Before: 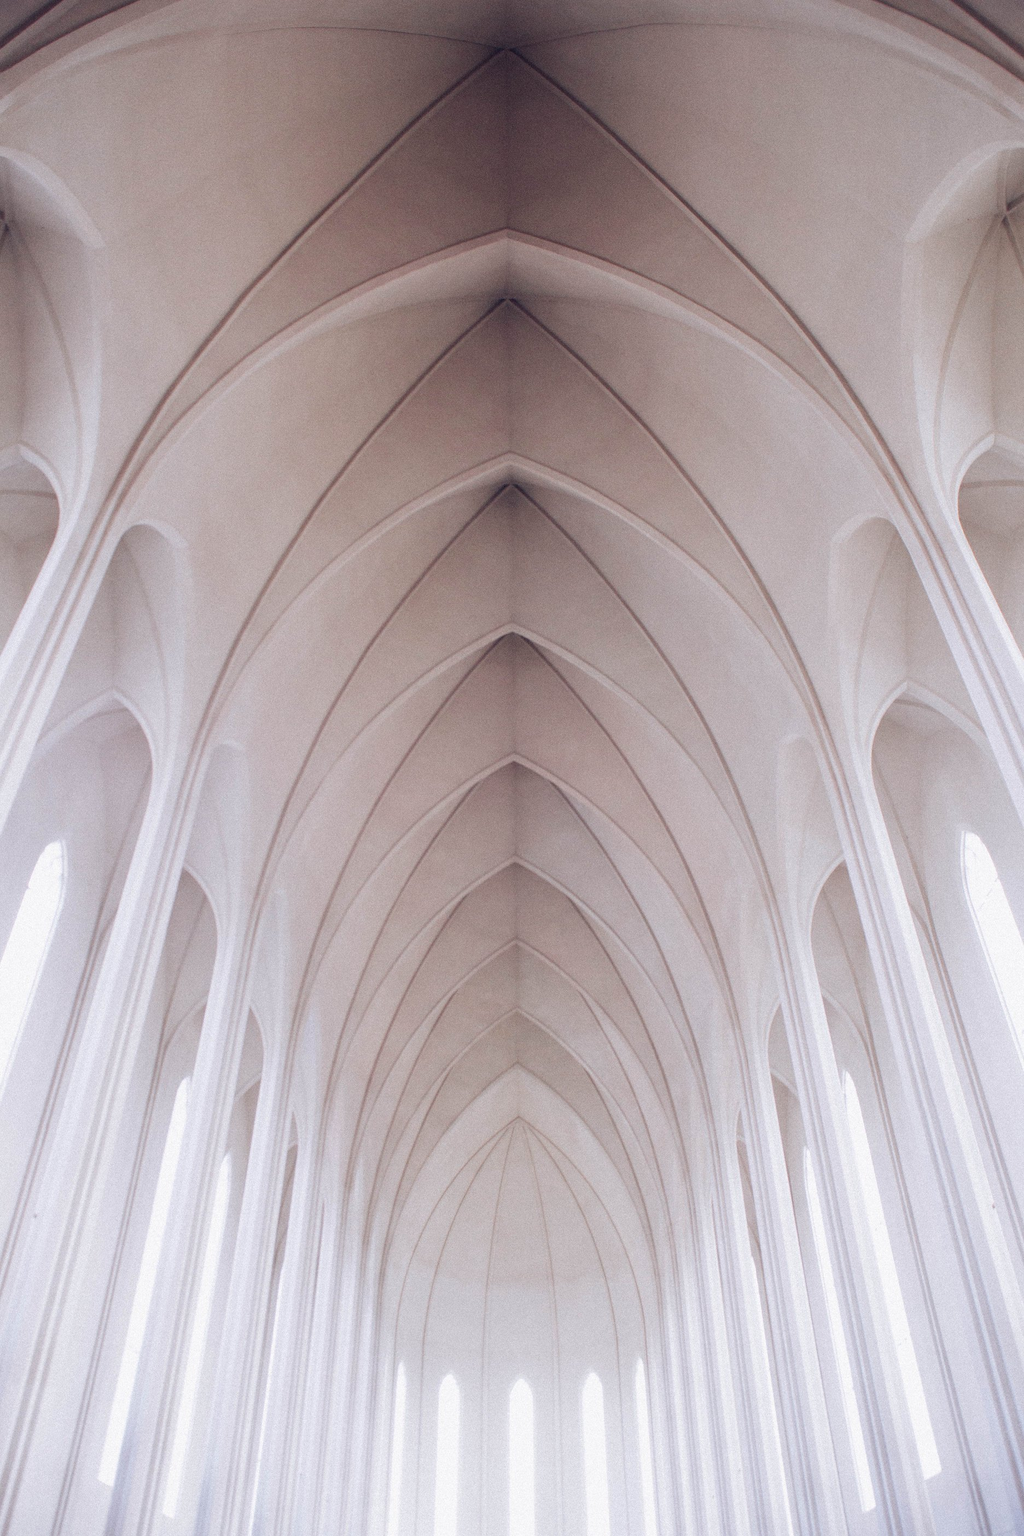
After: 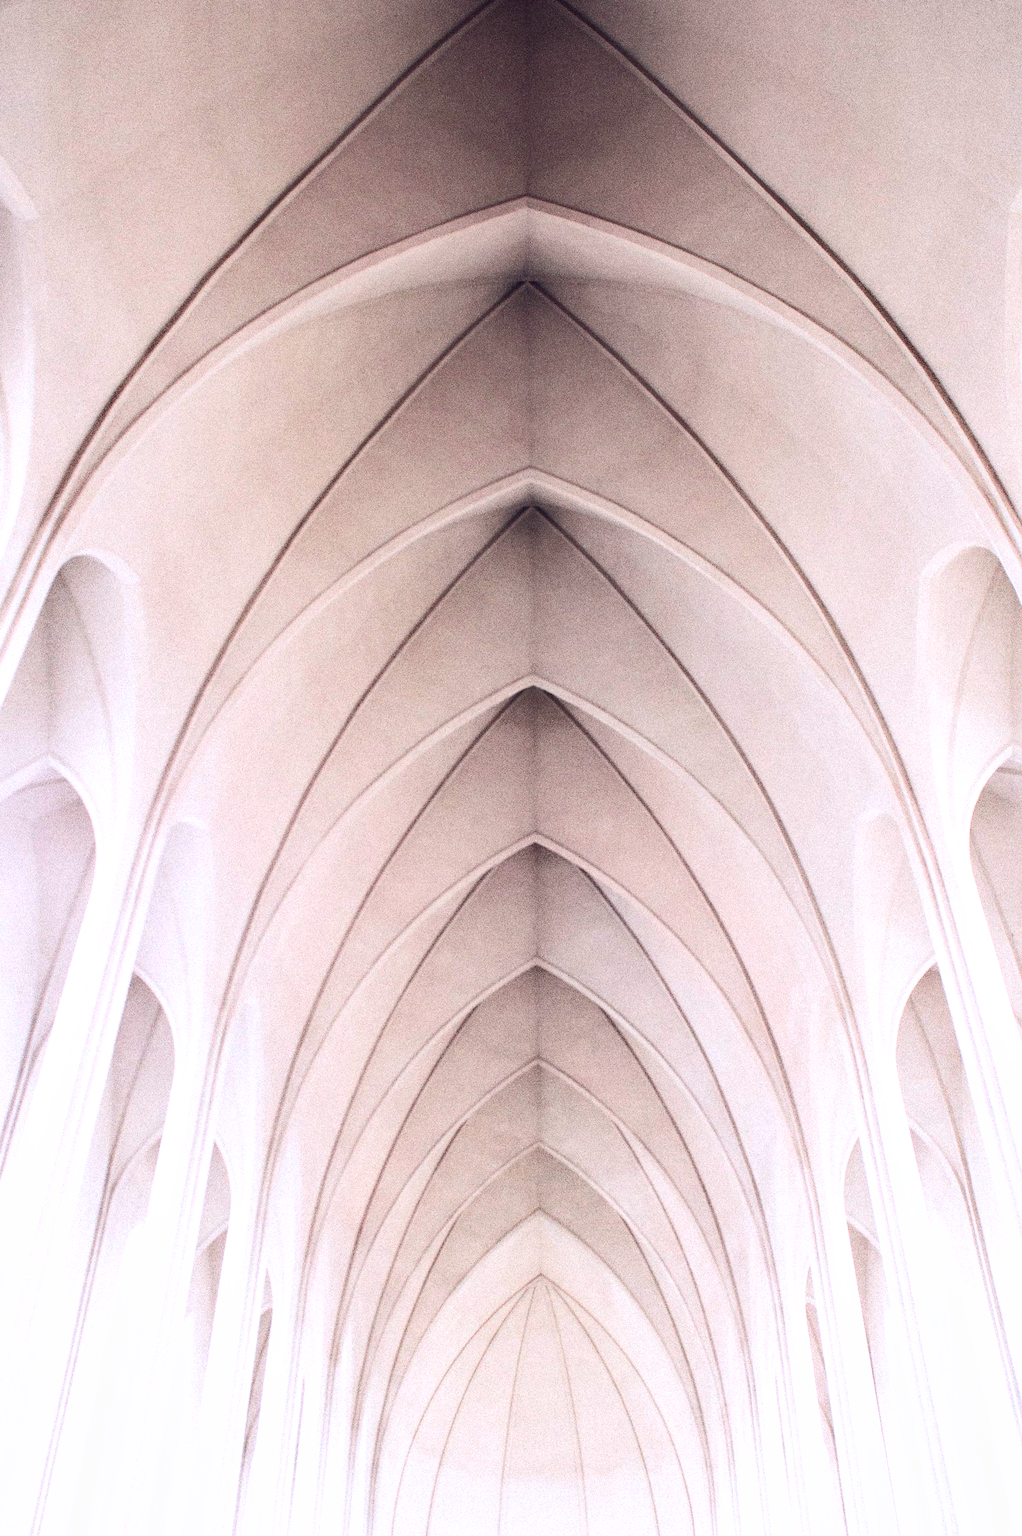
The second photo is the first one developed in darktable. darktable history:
tone equalizer: -8 EV -0.723 EV, -7 EV -0.678 EV, -6 EV -0.613 EV, -5 EV -0.395 EV, -3 EV 0.38 EV, -2 EV 0.6 EV, -1 EV 0.701 EV, +0 EV 0.759 EV
shadows and highlights: soften with gaussian
crop and rotate: left 7.206%, top 4.441%, right 10.571%, bottom 13.177%
contrast brightness saturation: contrast 0.274
